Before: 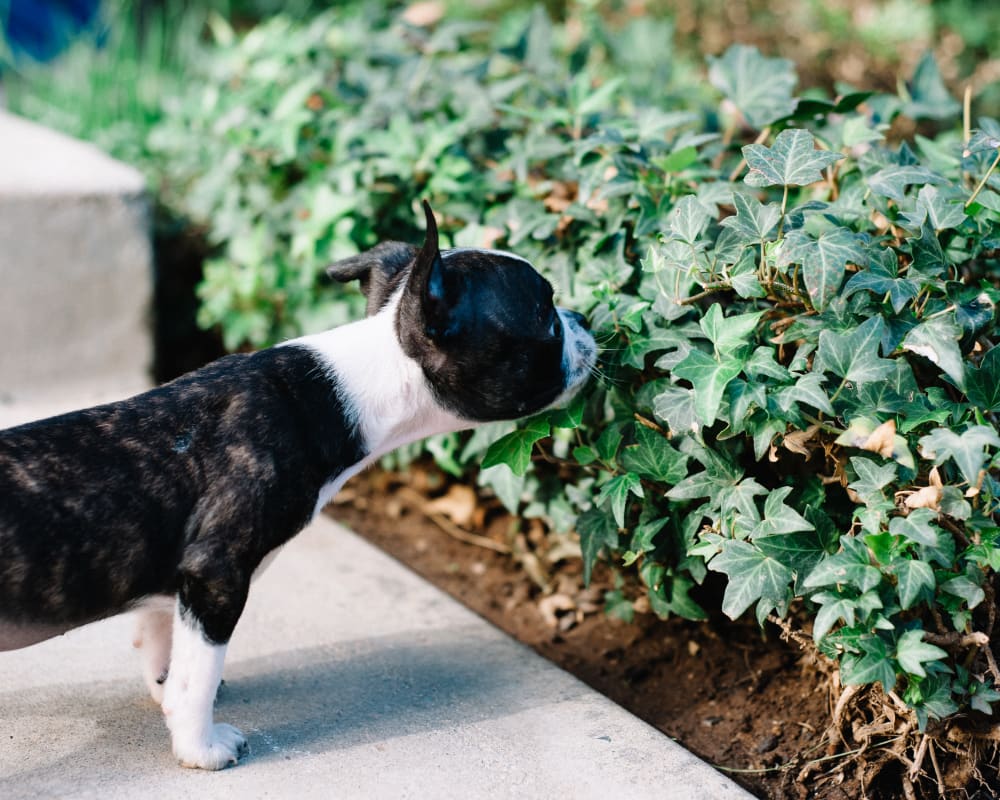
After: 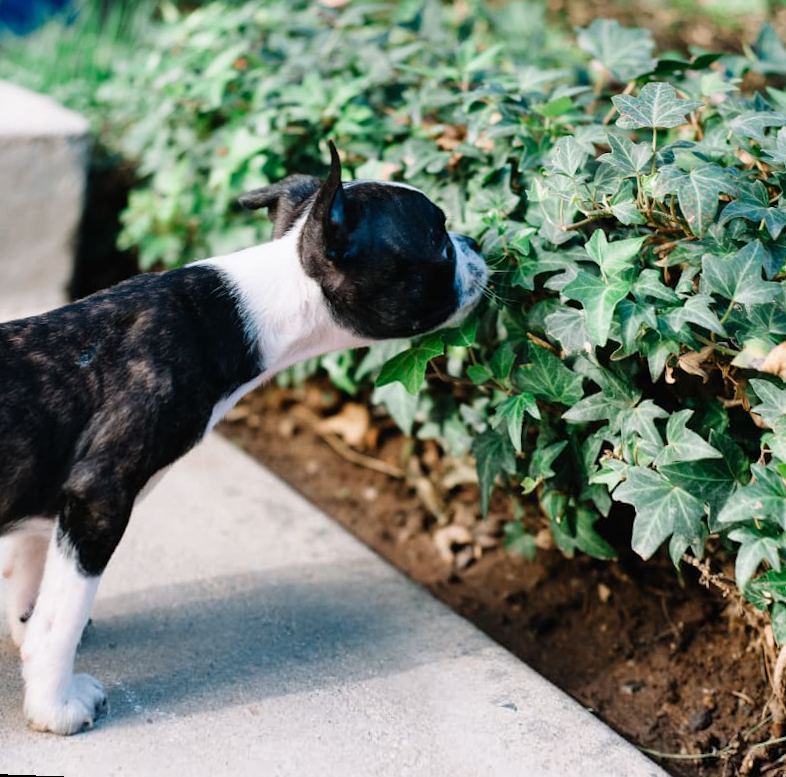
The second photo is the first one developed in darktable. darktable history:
rotate and perspective: rotation 0.72°, lens shift (vertical) -0.352, lens shift (horizontal) -0.051, crop left 0.152, crop right 0.859, crop top 0.019, crop bottom 0.964
crop and rotate: right 5.167%
